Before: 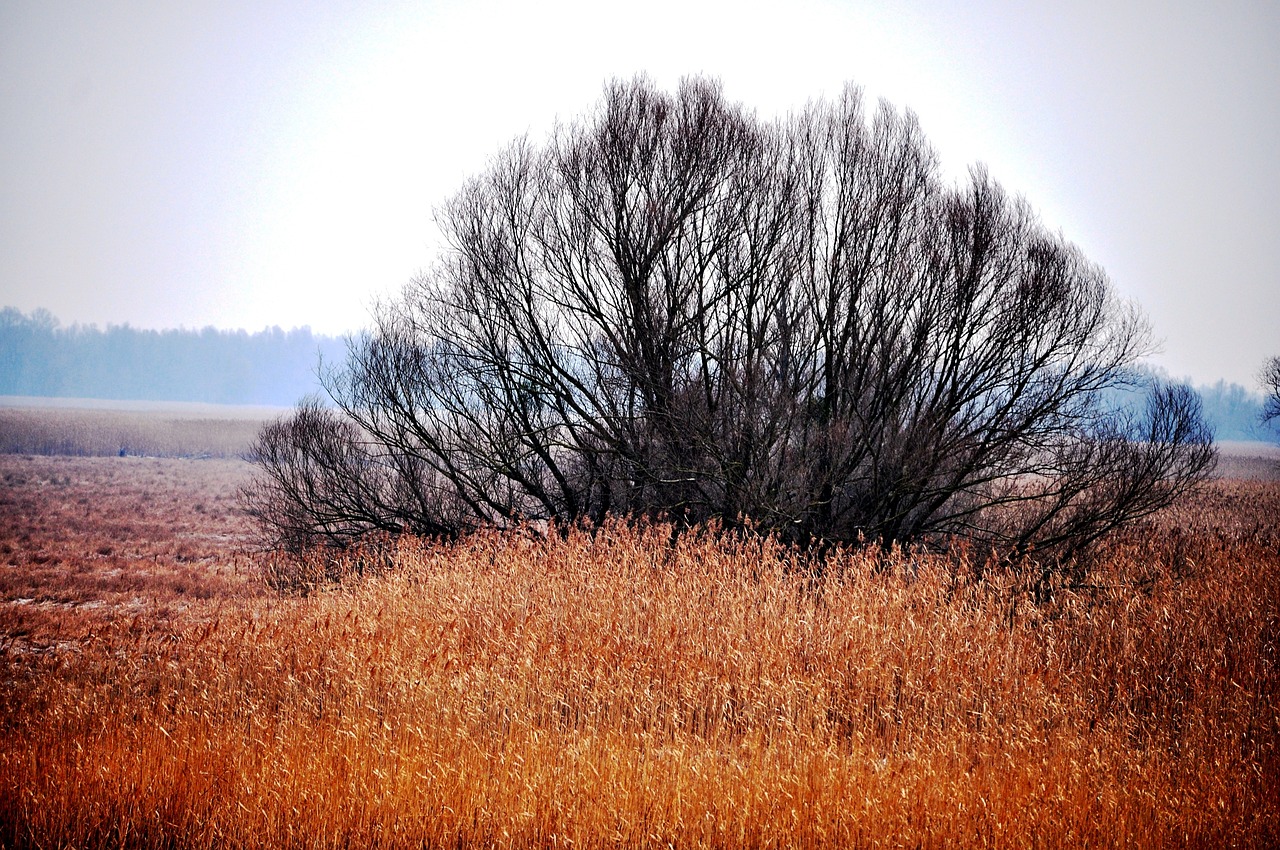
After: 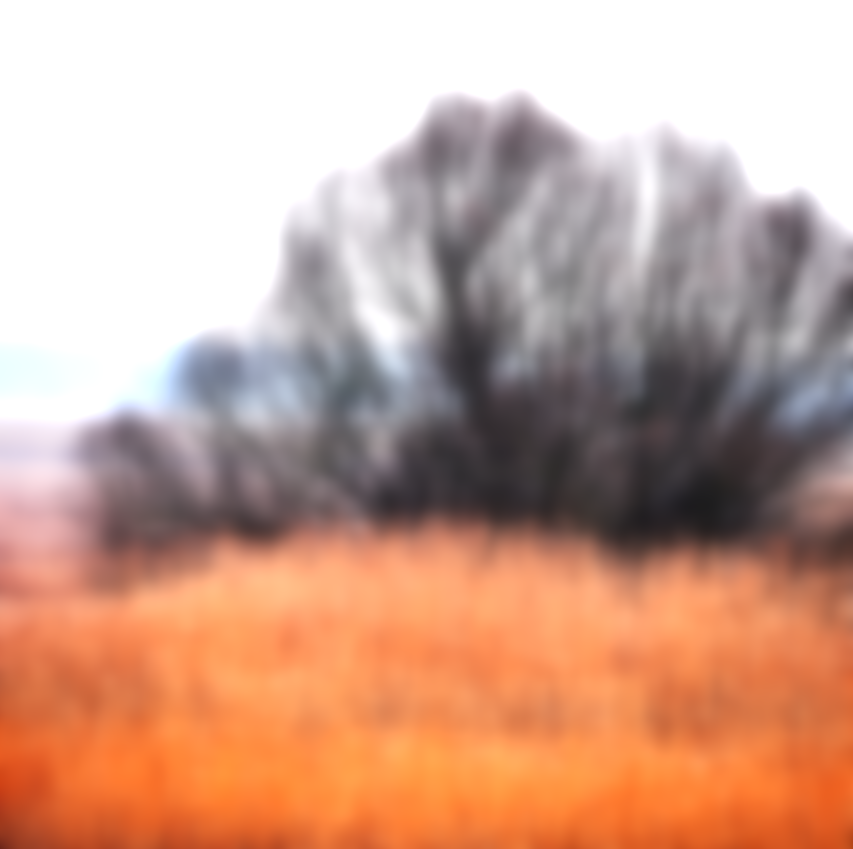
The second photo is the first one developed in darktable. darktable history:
crop and rotate: left 14.292%, right 19.041%
lowpass: on, module defaults
exposure: exposure 1.061 EV, compensate highlight preservation false
